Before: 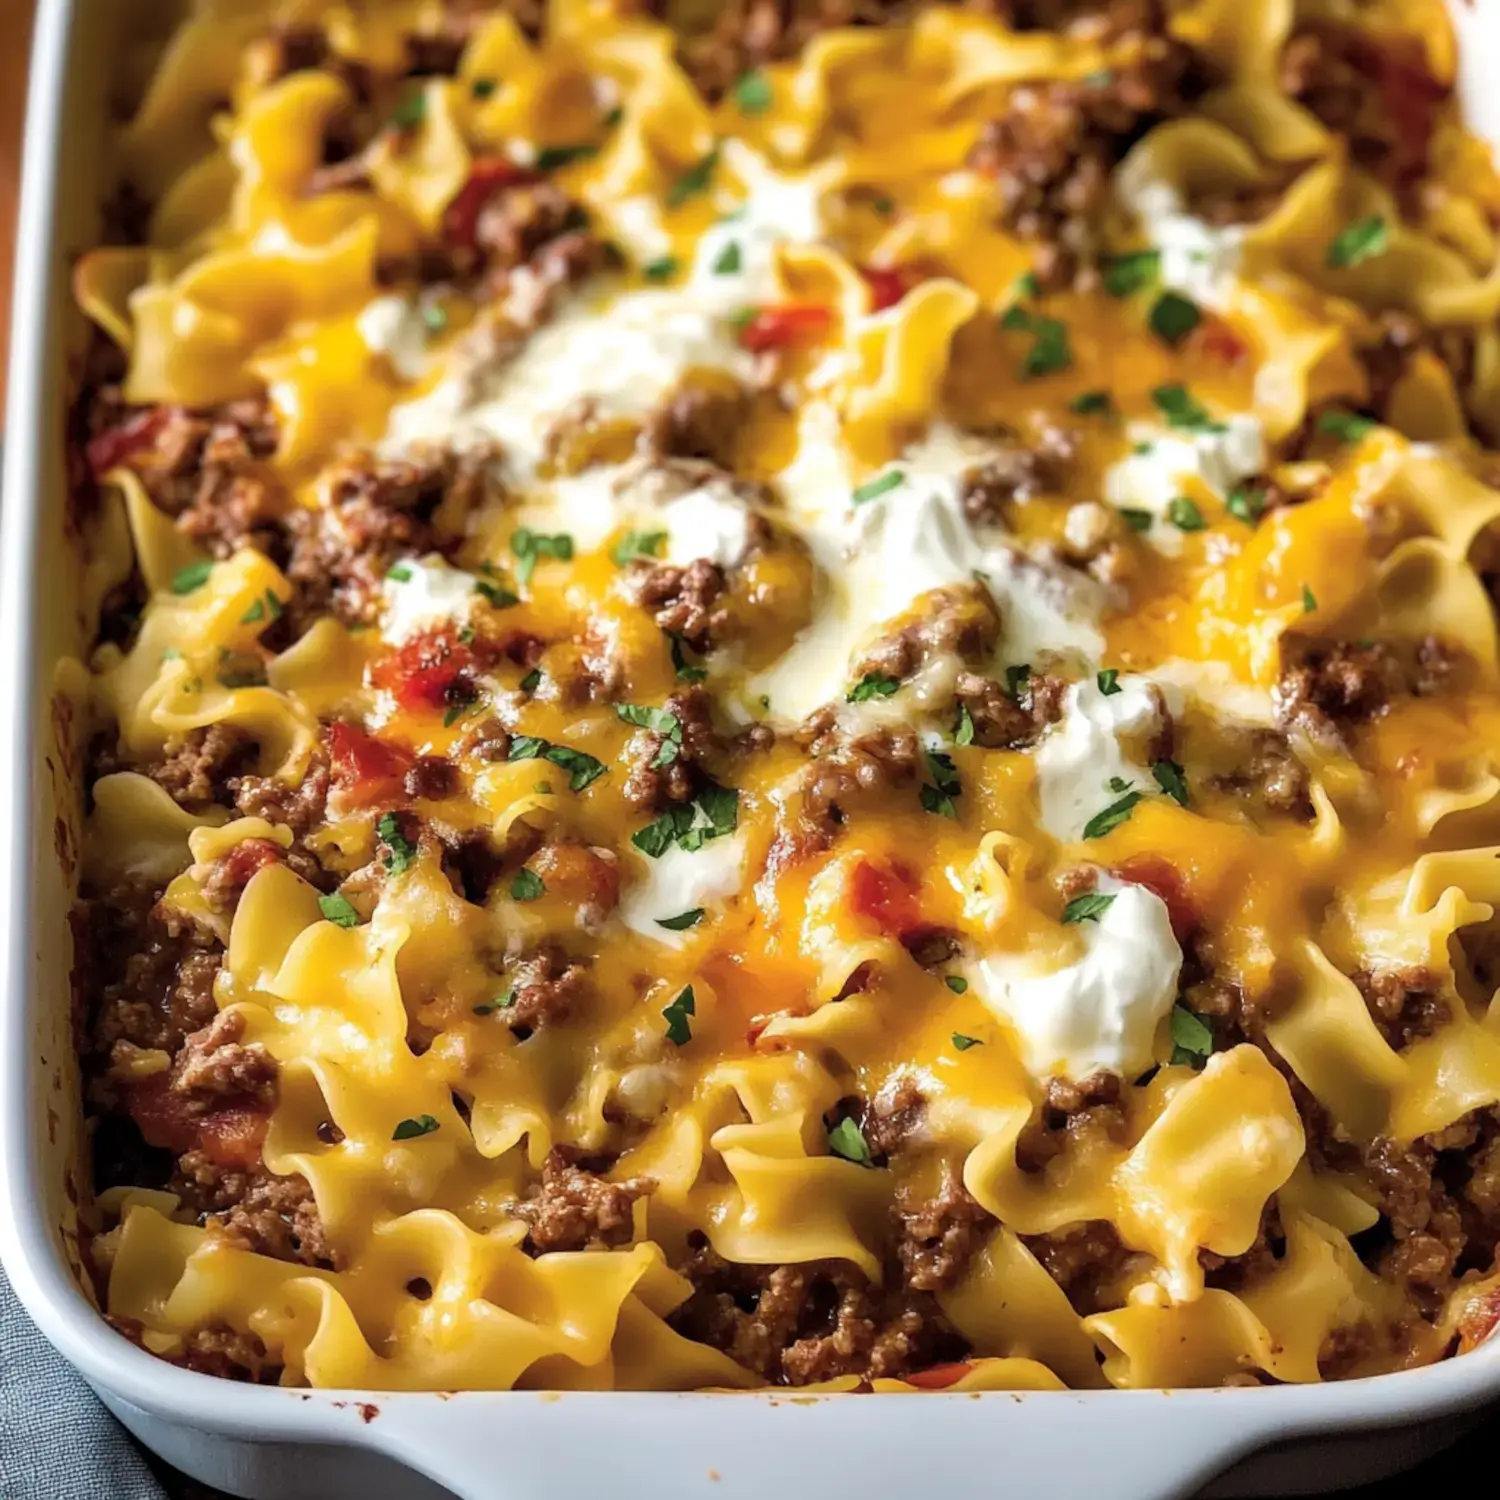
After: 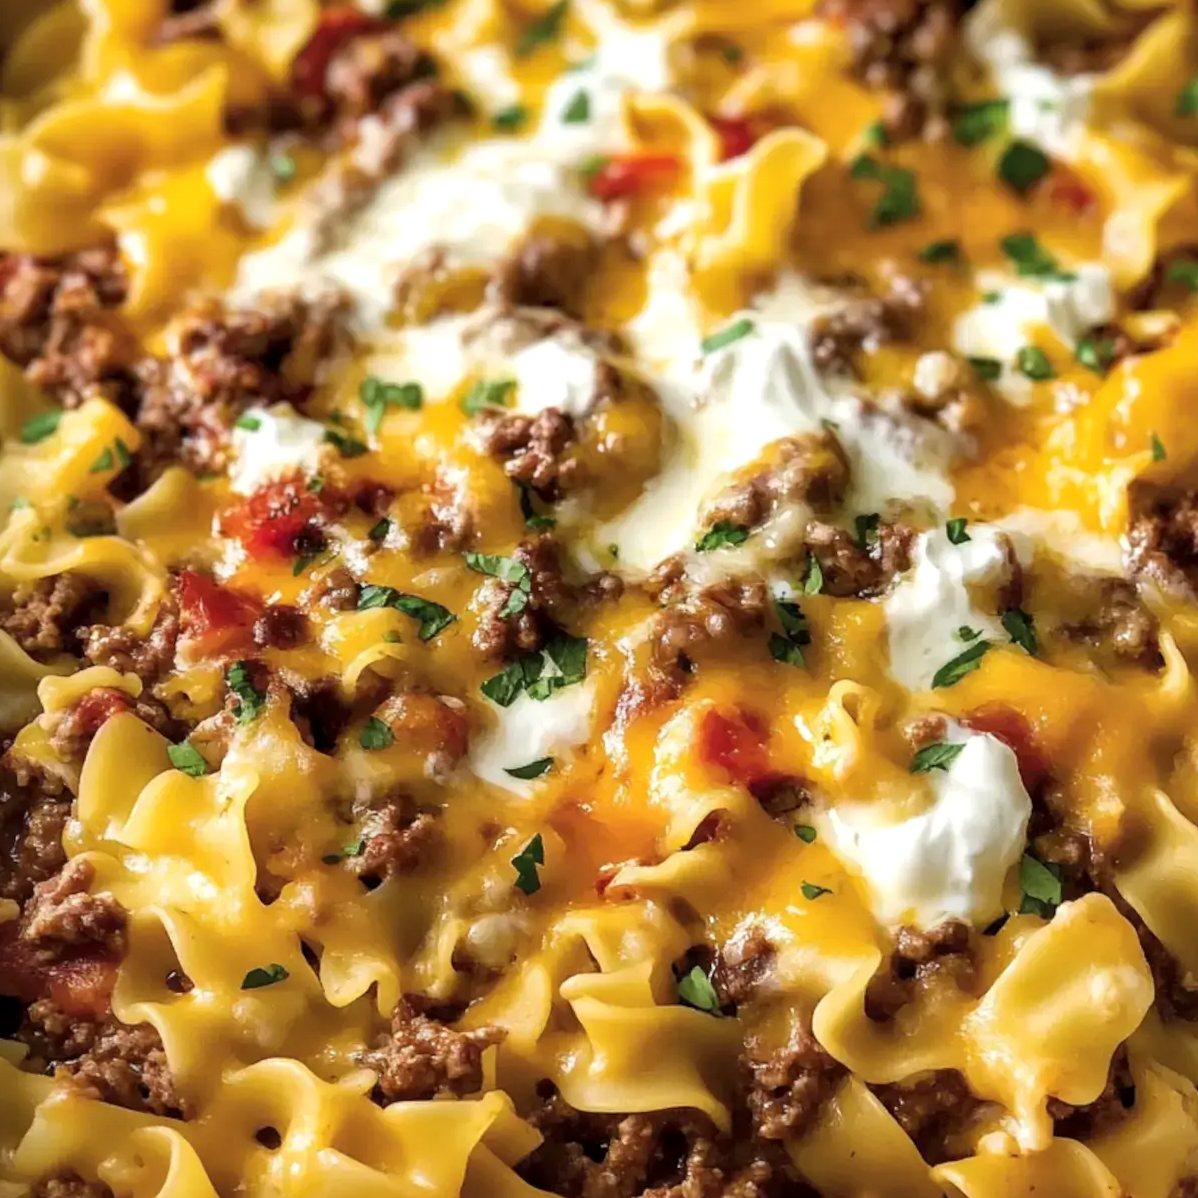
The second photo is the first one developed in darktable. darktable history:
crop and rotate: left 10.071%, top 10.071%, right 10.02%, bottom 10.02%
local contrast: mode bilateral grid, contrast 20, coarseness 50, detail 120%, midtone range 0.2
